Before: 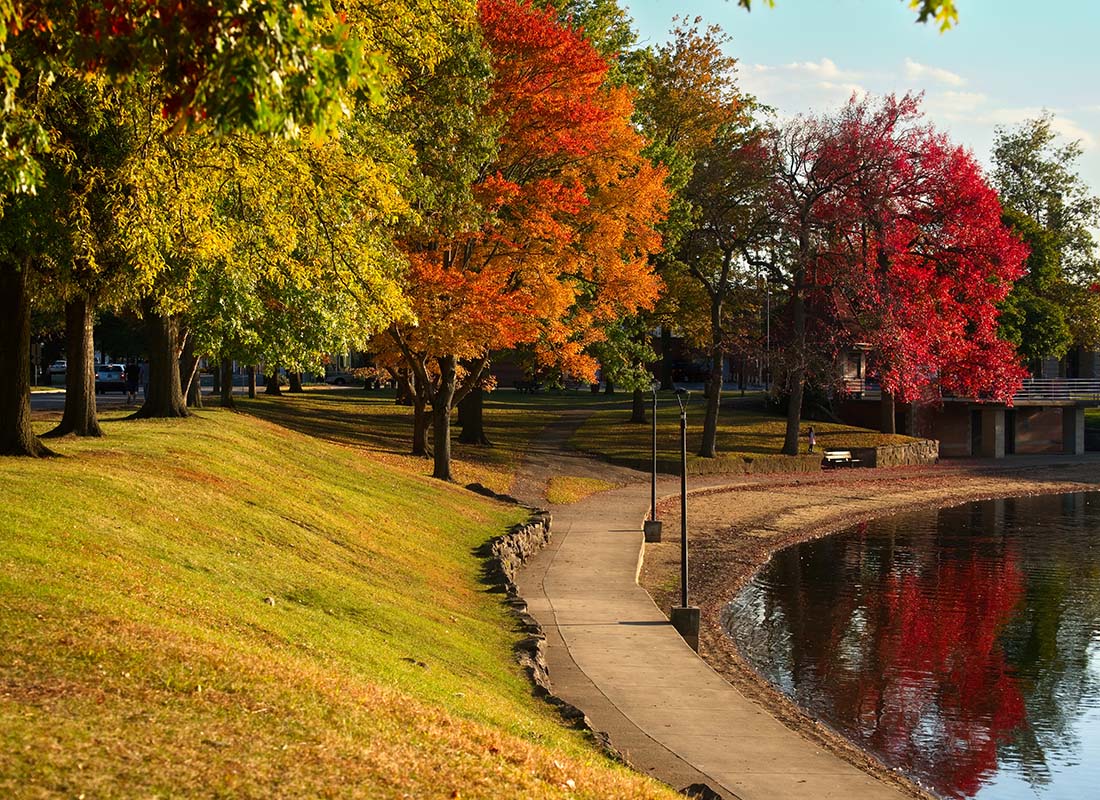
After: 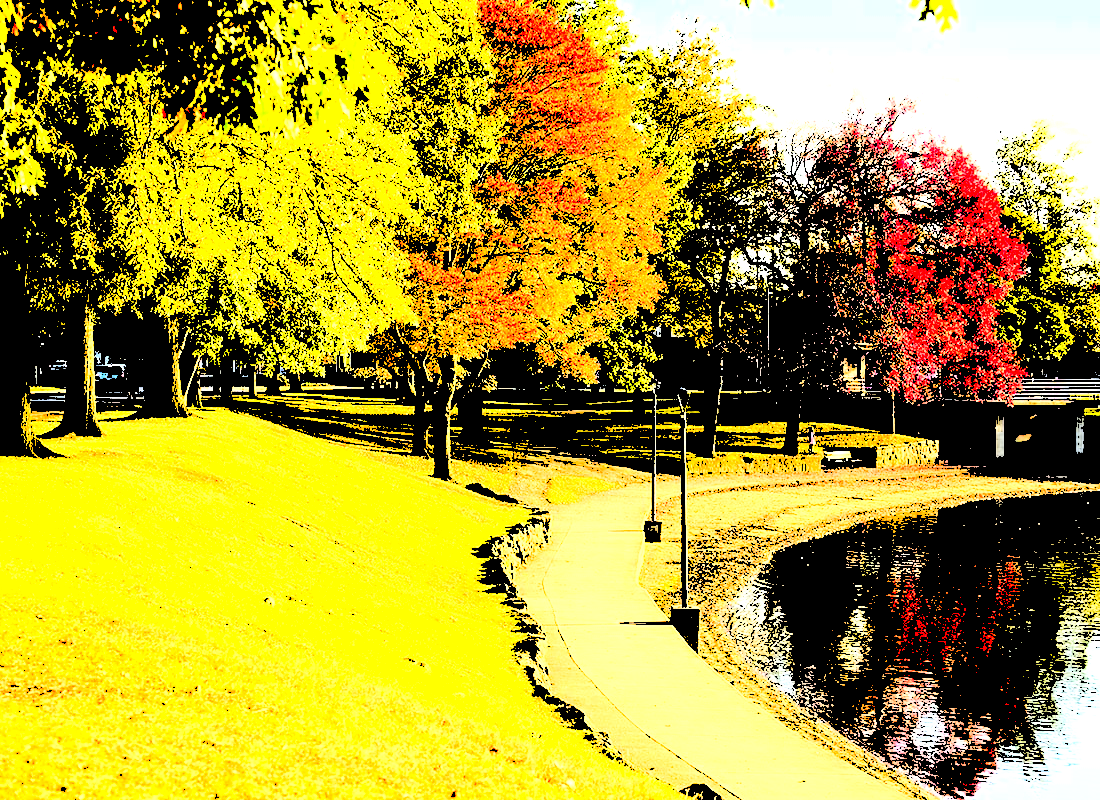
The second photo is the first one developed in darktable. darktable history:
tone curve: curves: ch0 [(0, 0.03) (0.113, 0.087) (0.207, 0.184) (0.515, 0.612) (0.712, 0.793) (1, 0.946)]; ch1 [(0, 0) (0.172, 0.123) (0.317, 0.279) (0.407, 0.401) (0.476, 0.482) (0.505, 0.499) (0.534, 0.534) (0.632, 0.645) (0.726, 0.745) (1, 1)]; ch2 [(0, 0) (0.411, 0.424) (0.505, 0.505) (0.521, 0.524) (0.541, 0.569) (0.65, 0.699) (1, 1)], color space Lab, independent channels, preserve colors none
levels: levels [0.246, 0.246, 0.506]
